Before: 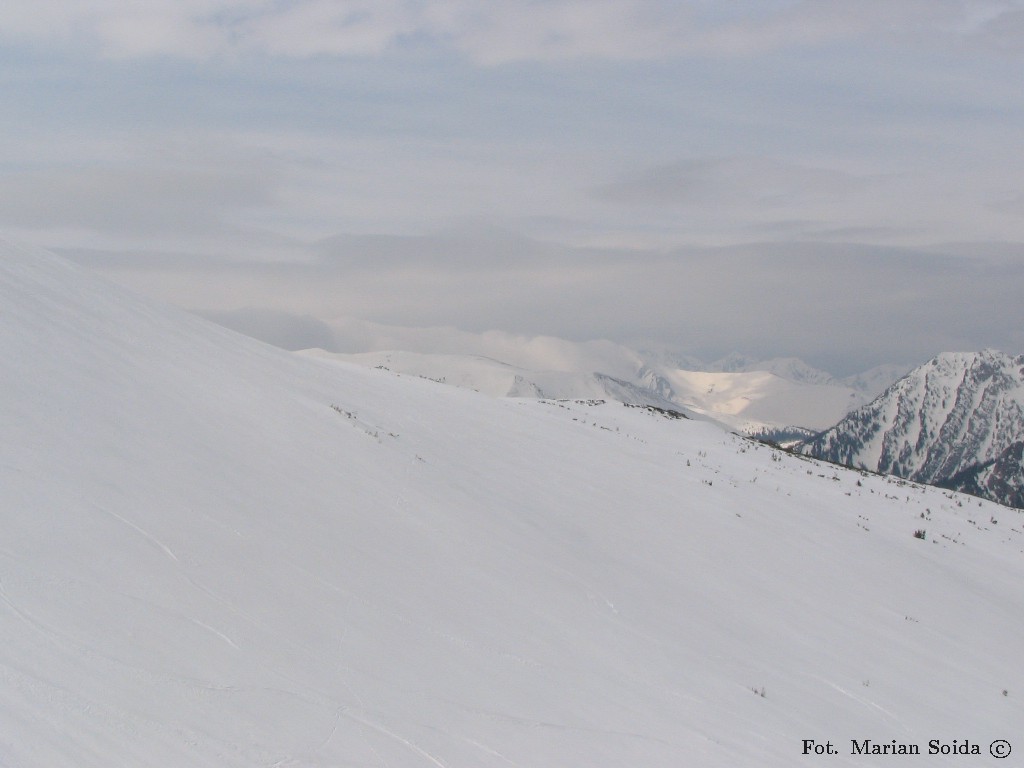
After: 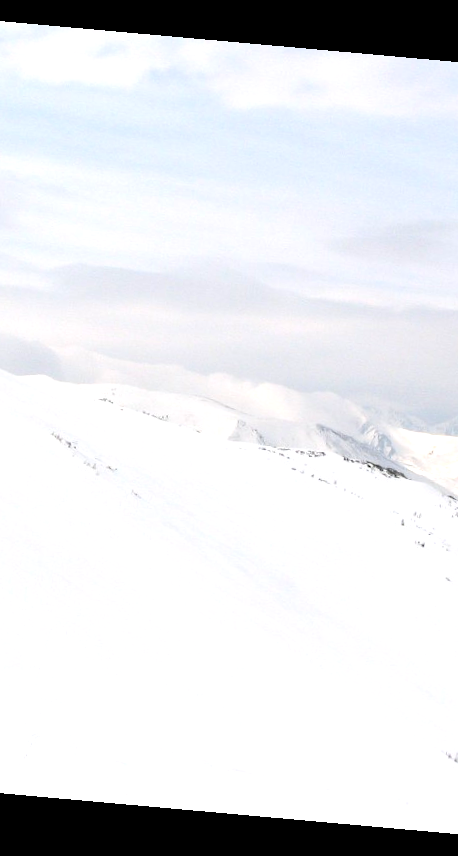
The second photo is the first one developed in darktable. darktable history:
rotate and perspective: rotation 5.12°, automatic cropping off
crop: left 28.583%, right 29.231%
exposure: black level correction 0.011, exposure 1.088 EV, compensate exposure bias true, compensate highlight preservation false
